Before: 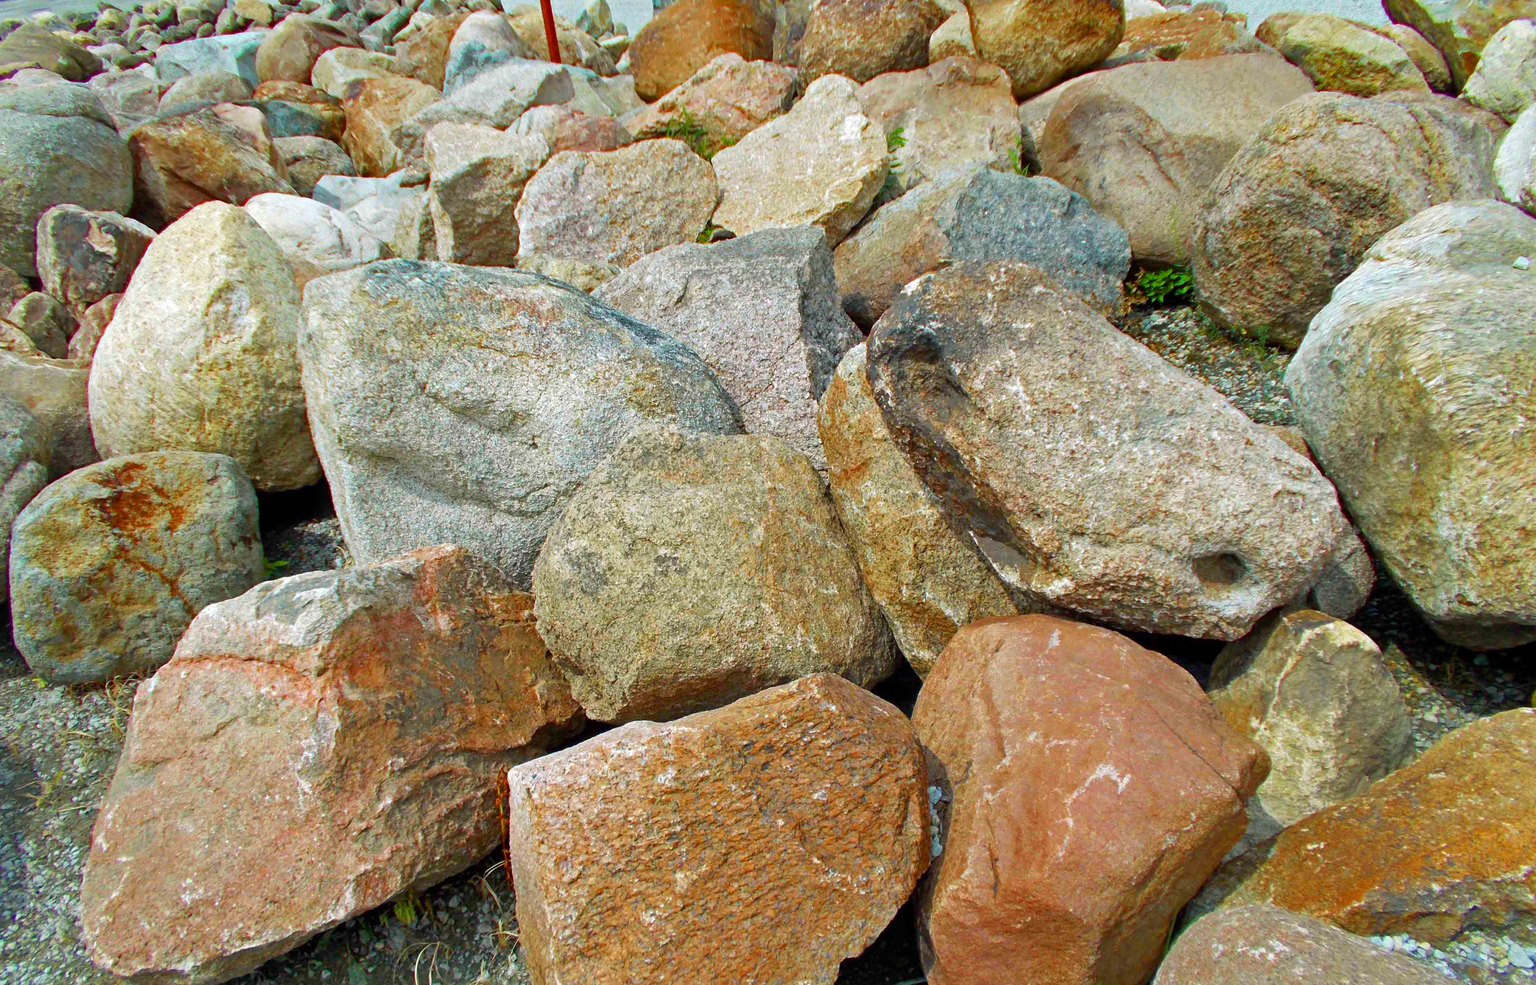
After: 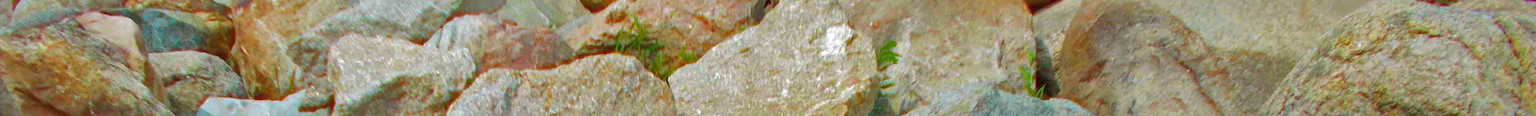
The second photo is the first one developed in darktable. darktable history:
crop and rotate: left 9.644%, top 9.491%, right 6.021%, bottom 80.509%
shadows and highlights: shadows 60, highlights -60
